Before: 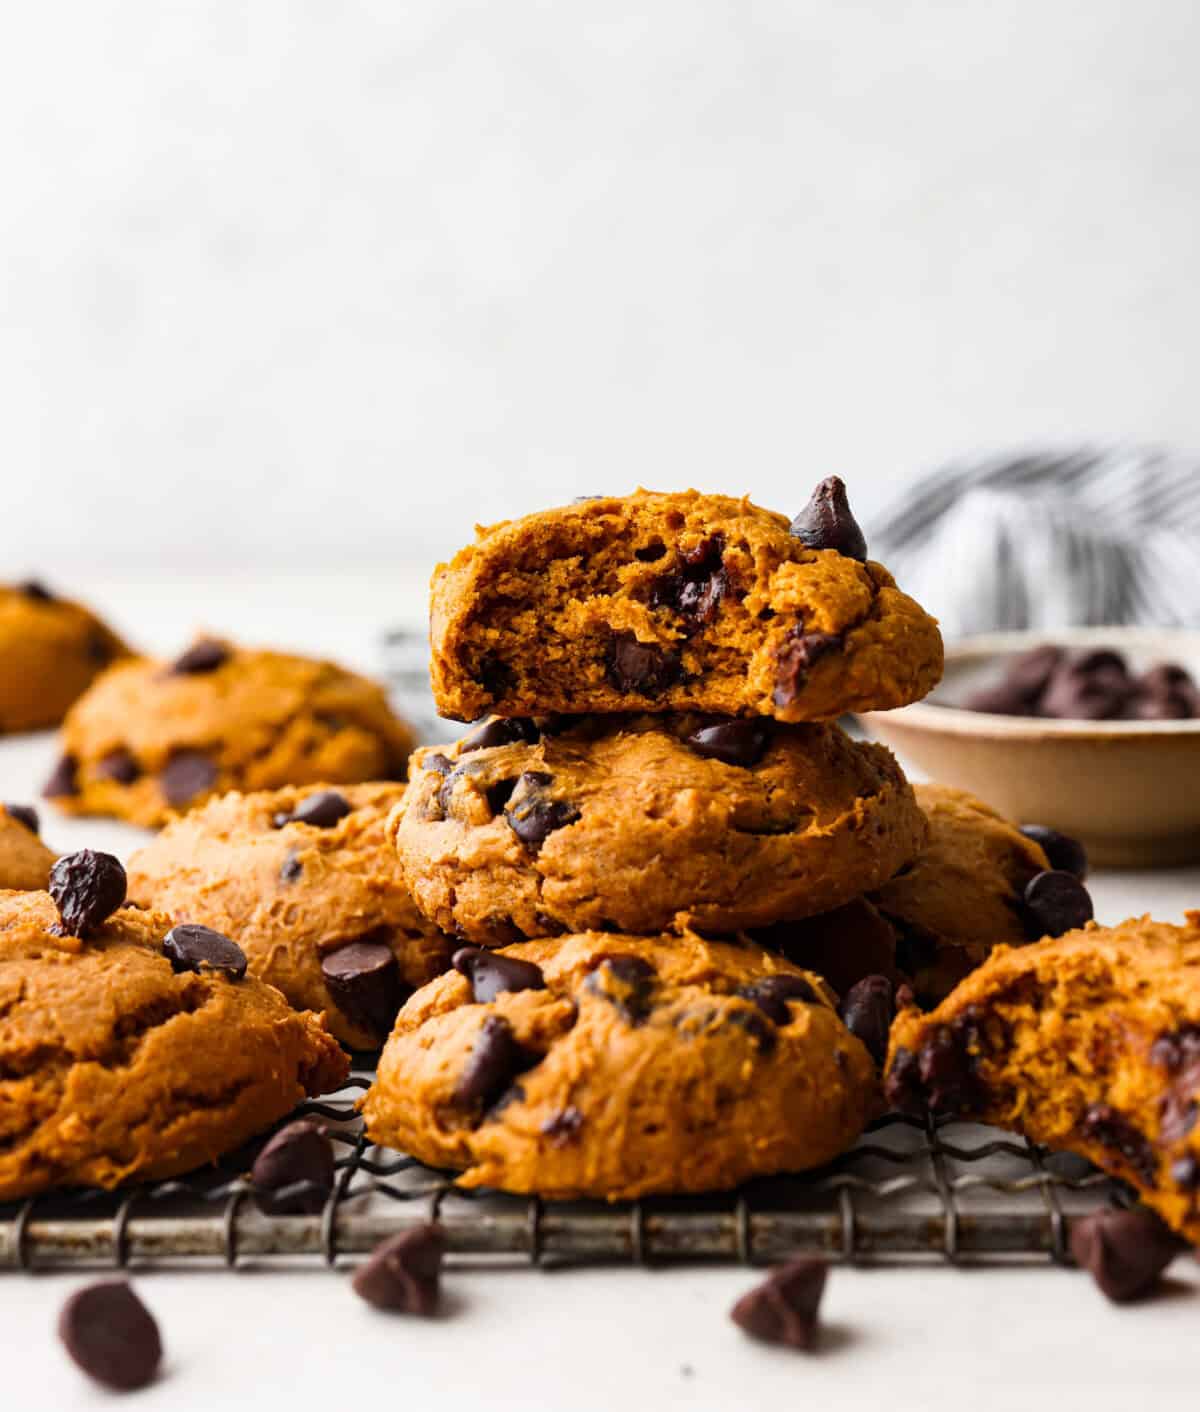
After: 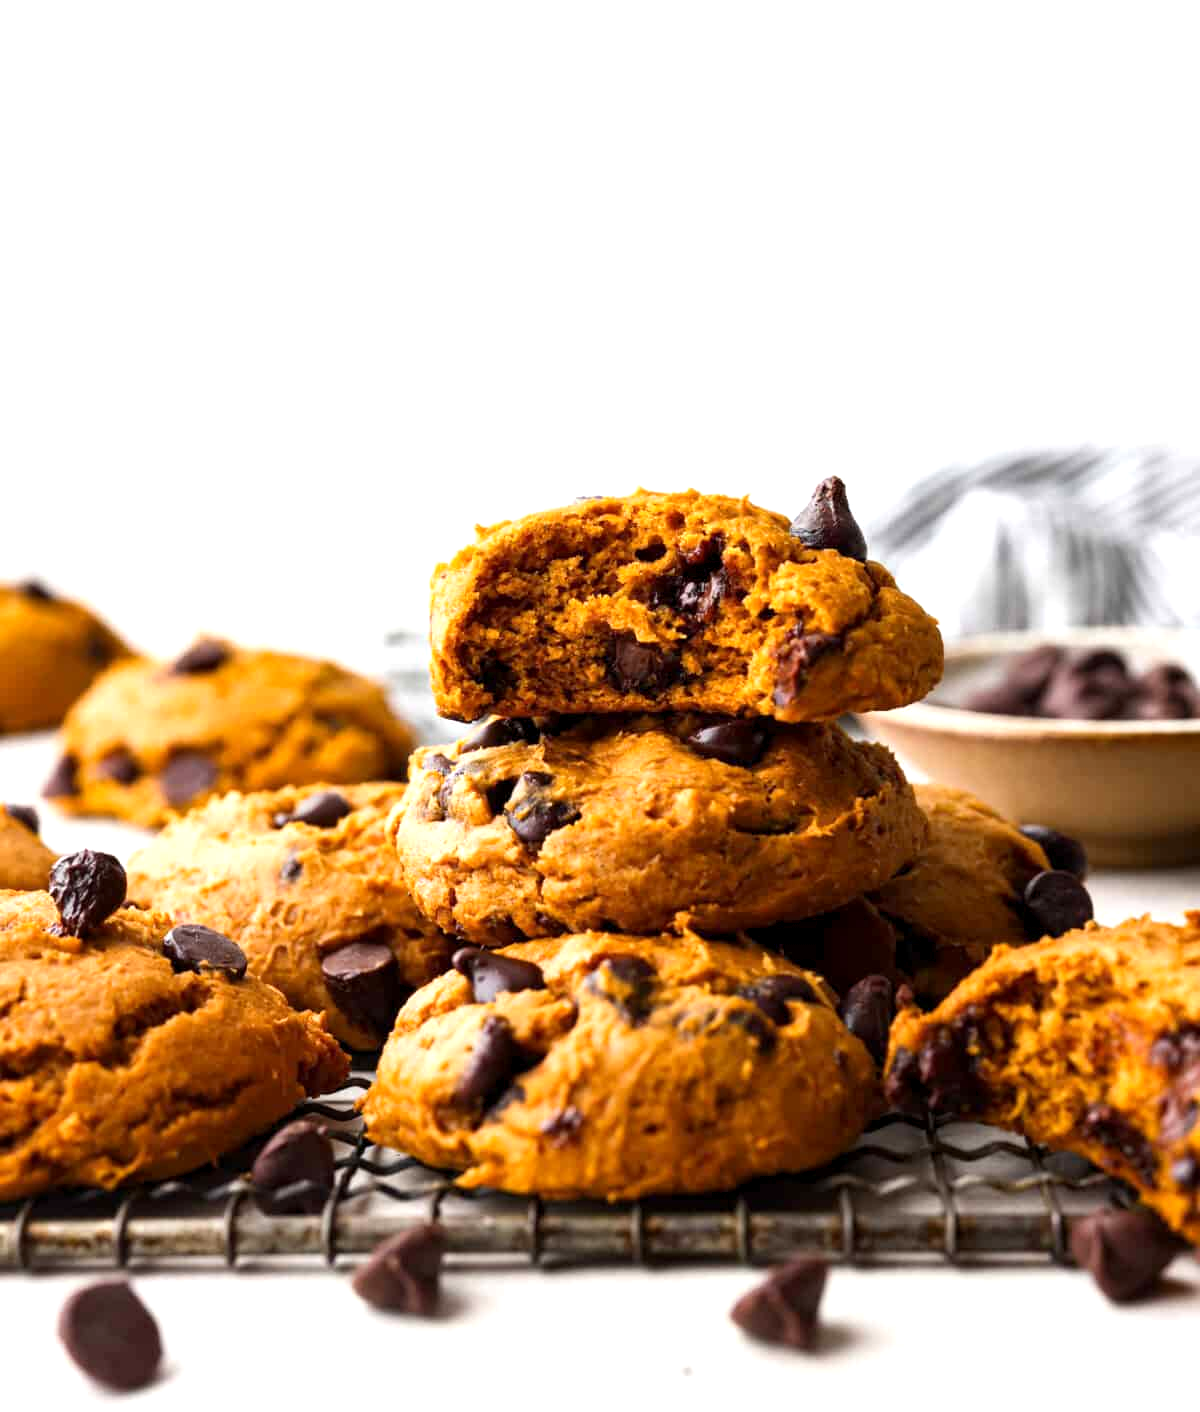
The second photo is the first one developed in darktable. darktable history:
levels: black 0.092%
exposure: black level correction 0.001, exposure 0.498 EV, compensate highlight preservation false
